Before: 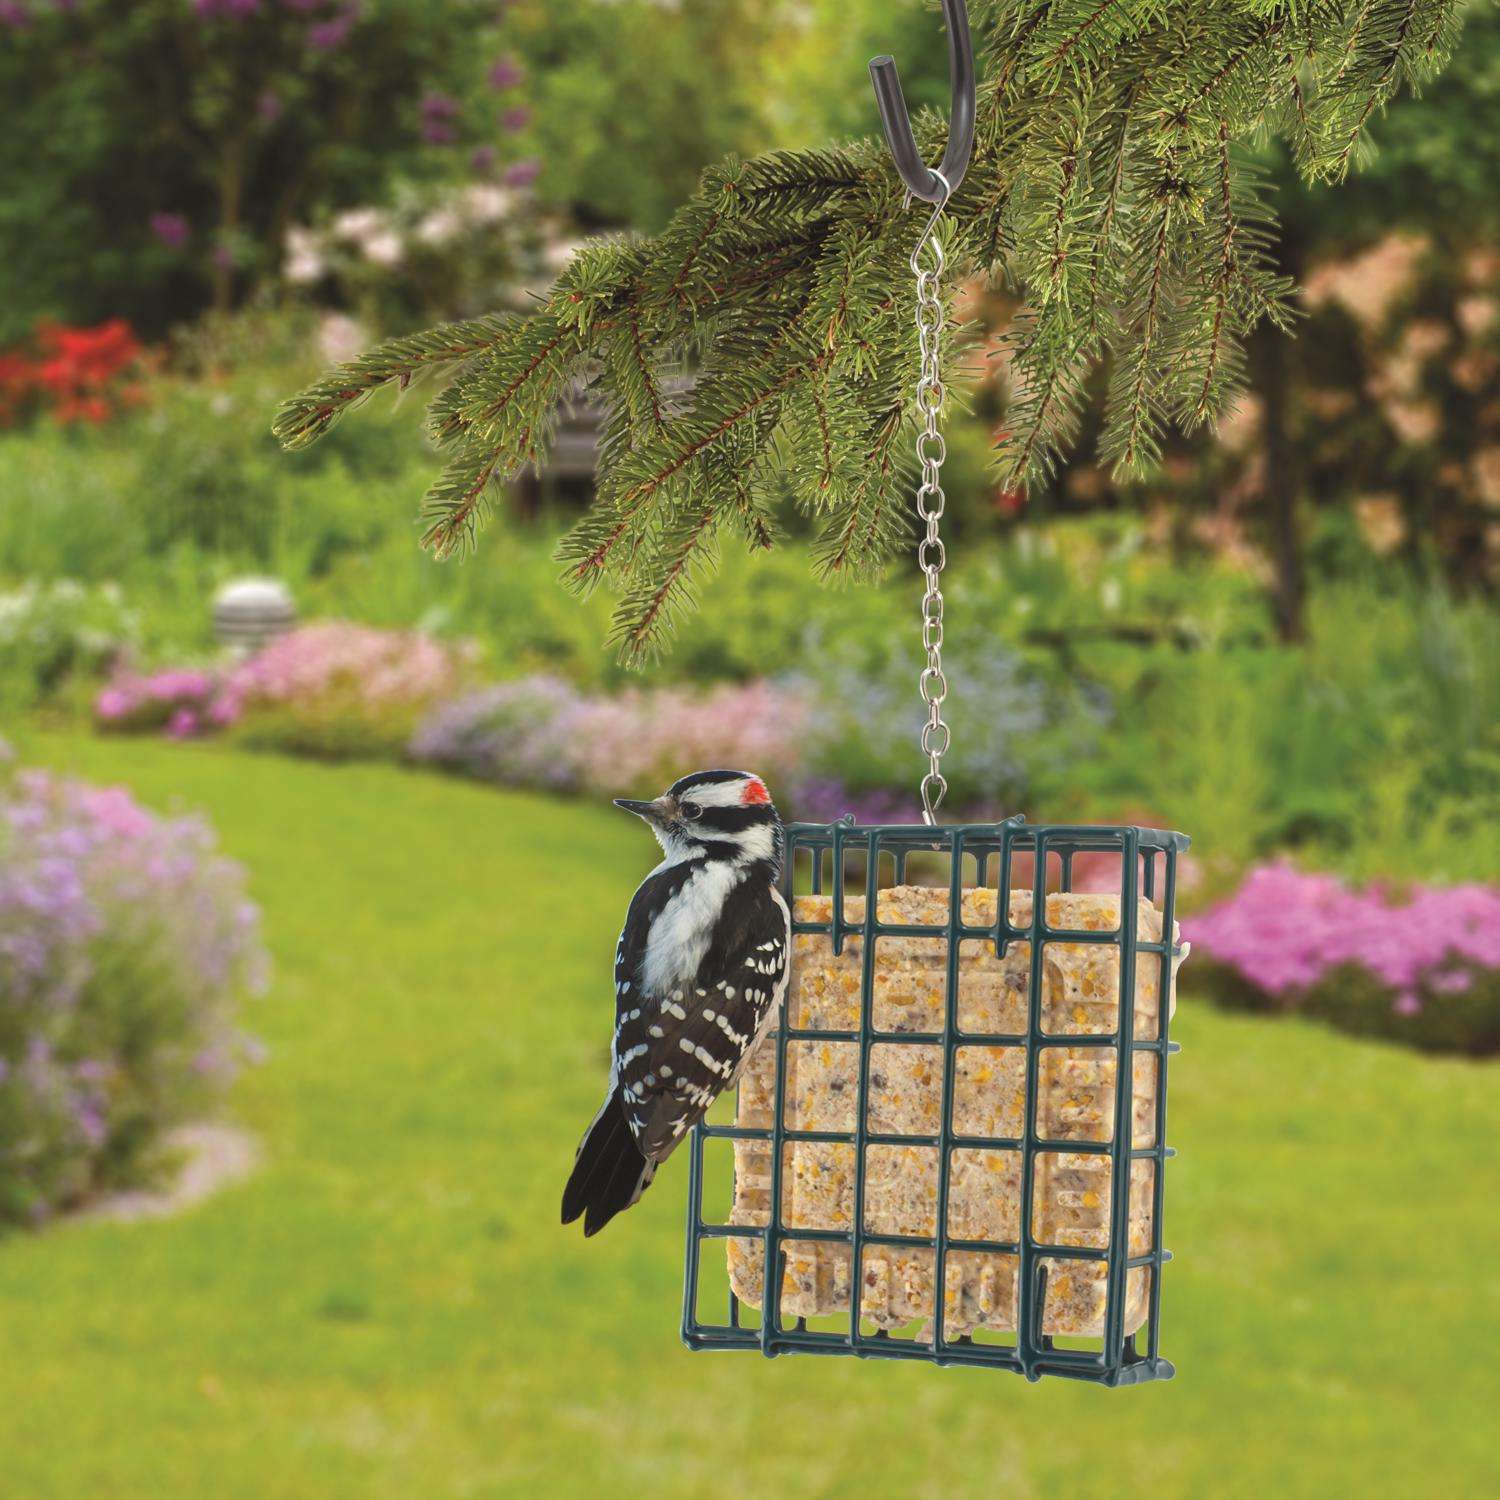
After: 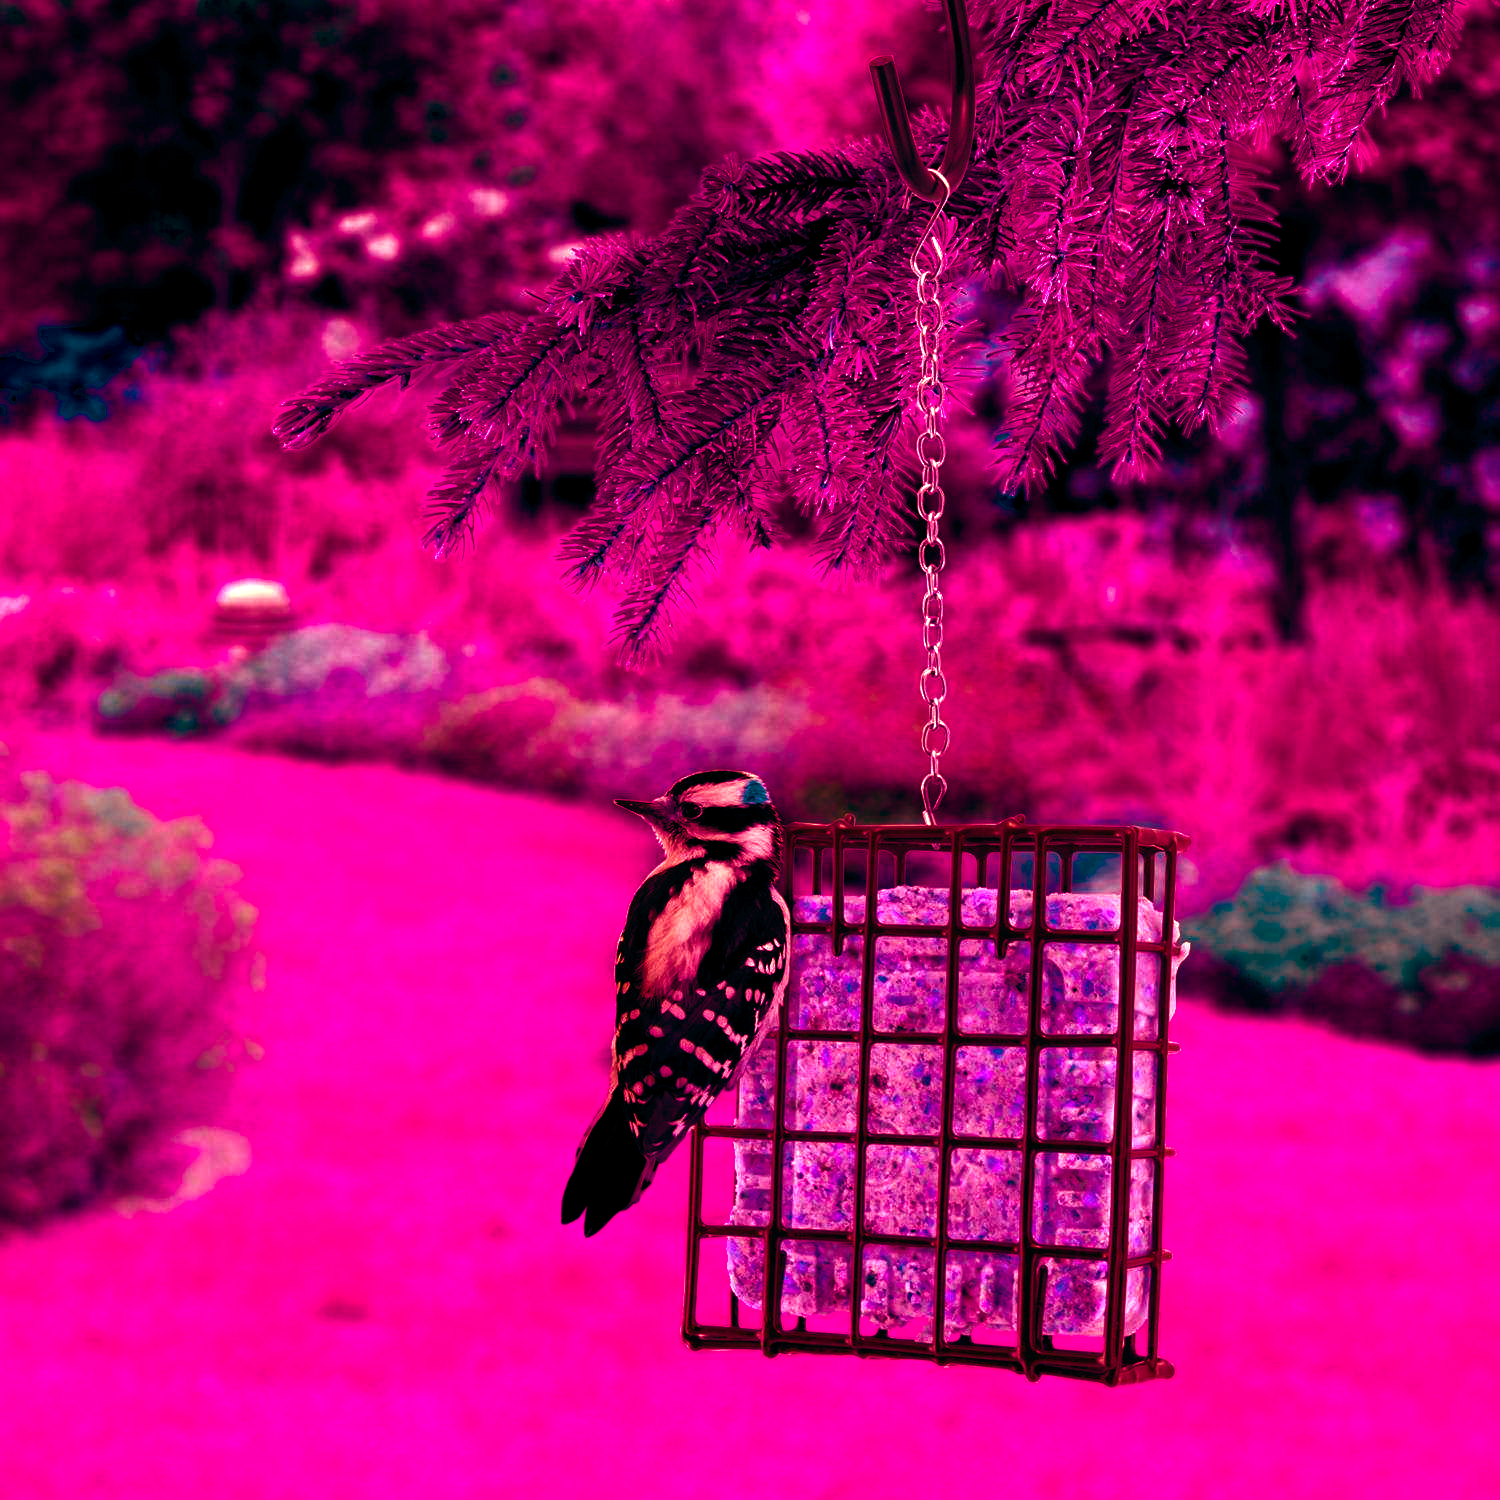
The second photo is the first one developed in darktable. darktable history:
color balance rgb: shadows lift › luminance -18.76%, shadows lift › chroma 35.44%, power › luminance -3.76%, power › hue 142.17°, highlights gain › chroma 7.5%, highlights gain › hue 184.75°, global offset › luminance -0.52%, global offset › chroma 0.91%, global offset › hue 173.36°, shadows fall-off 300%, white fulcrum 2 EV, highlights fall-off 300%, linear chroma grading › shadows 17.19%, linear chroma grading › highlights 61.12%, linear chroma grading › global chroma 50%, hue shift -150.52°, perceptual brilliance grading › global brilliance 12%, mask middle-gray fulcrum 100%, contrast gray fulcrum 38.43%, contrast 35.15%, saturation formula JzAzBz (2021)
white balance: red 0.967, blue 1.119, emerald 0.756
